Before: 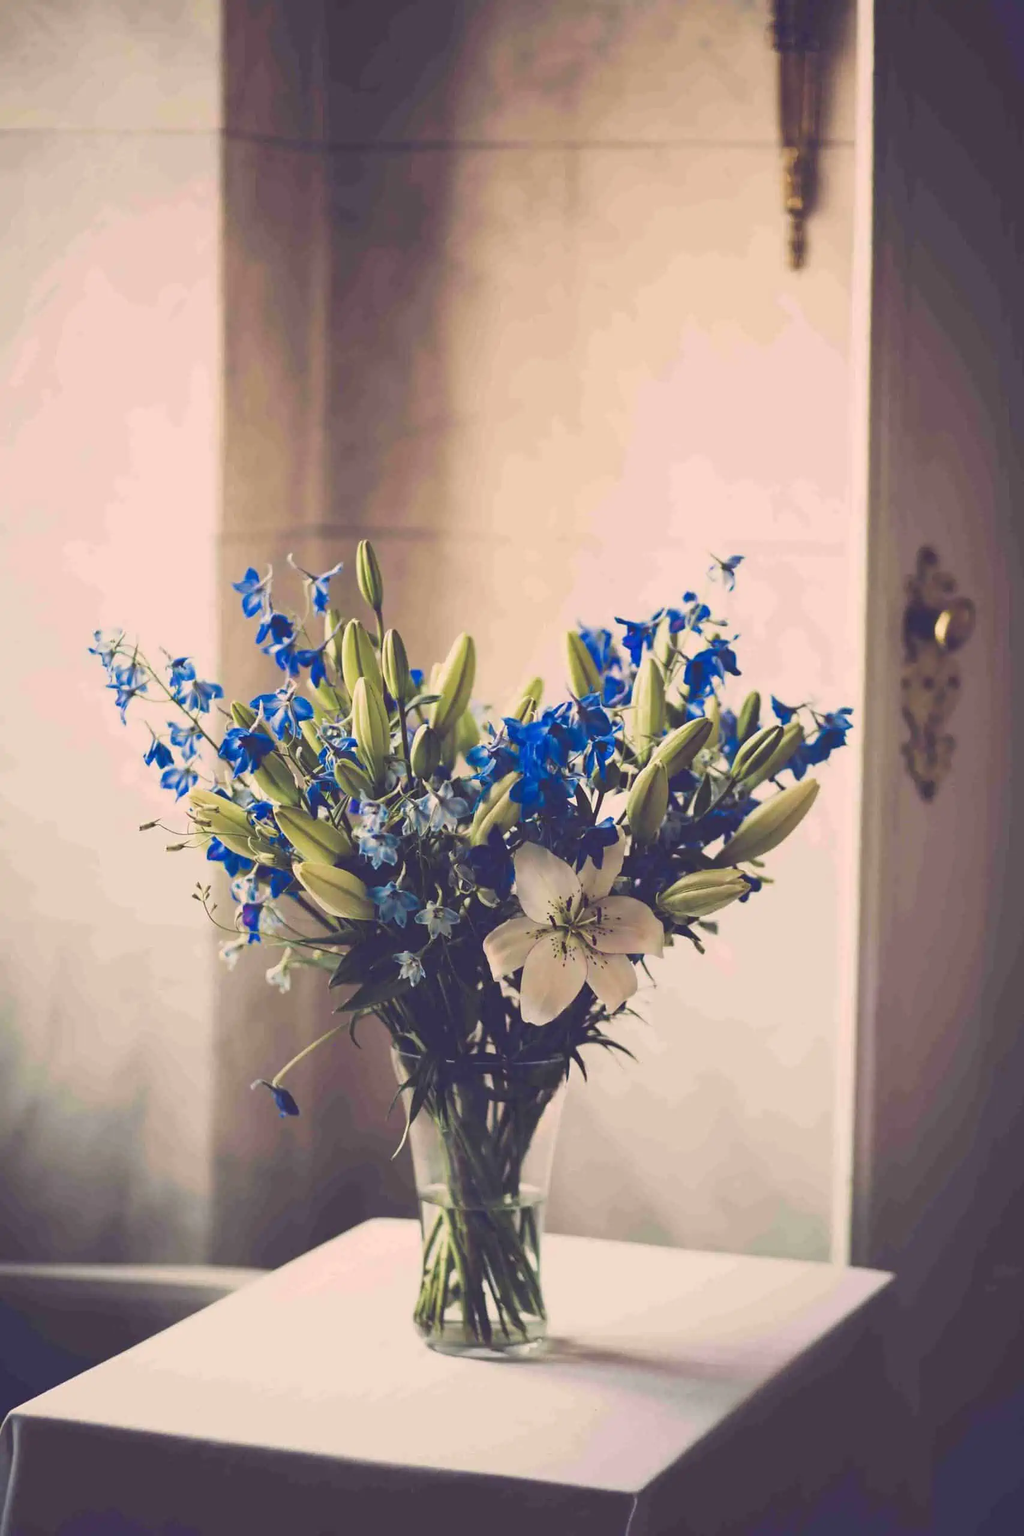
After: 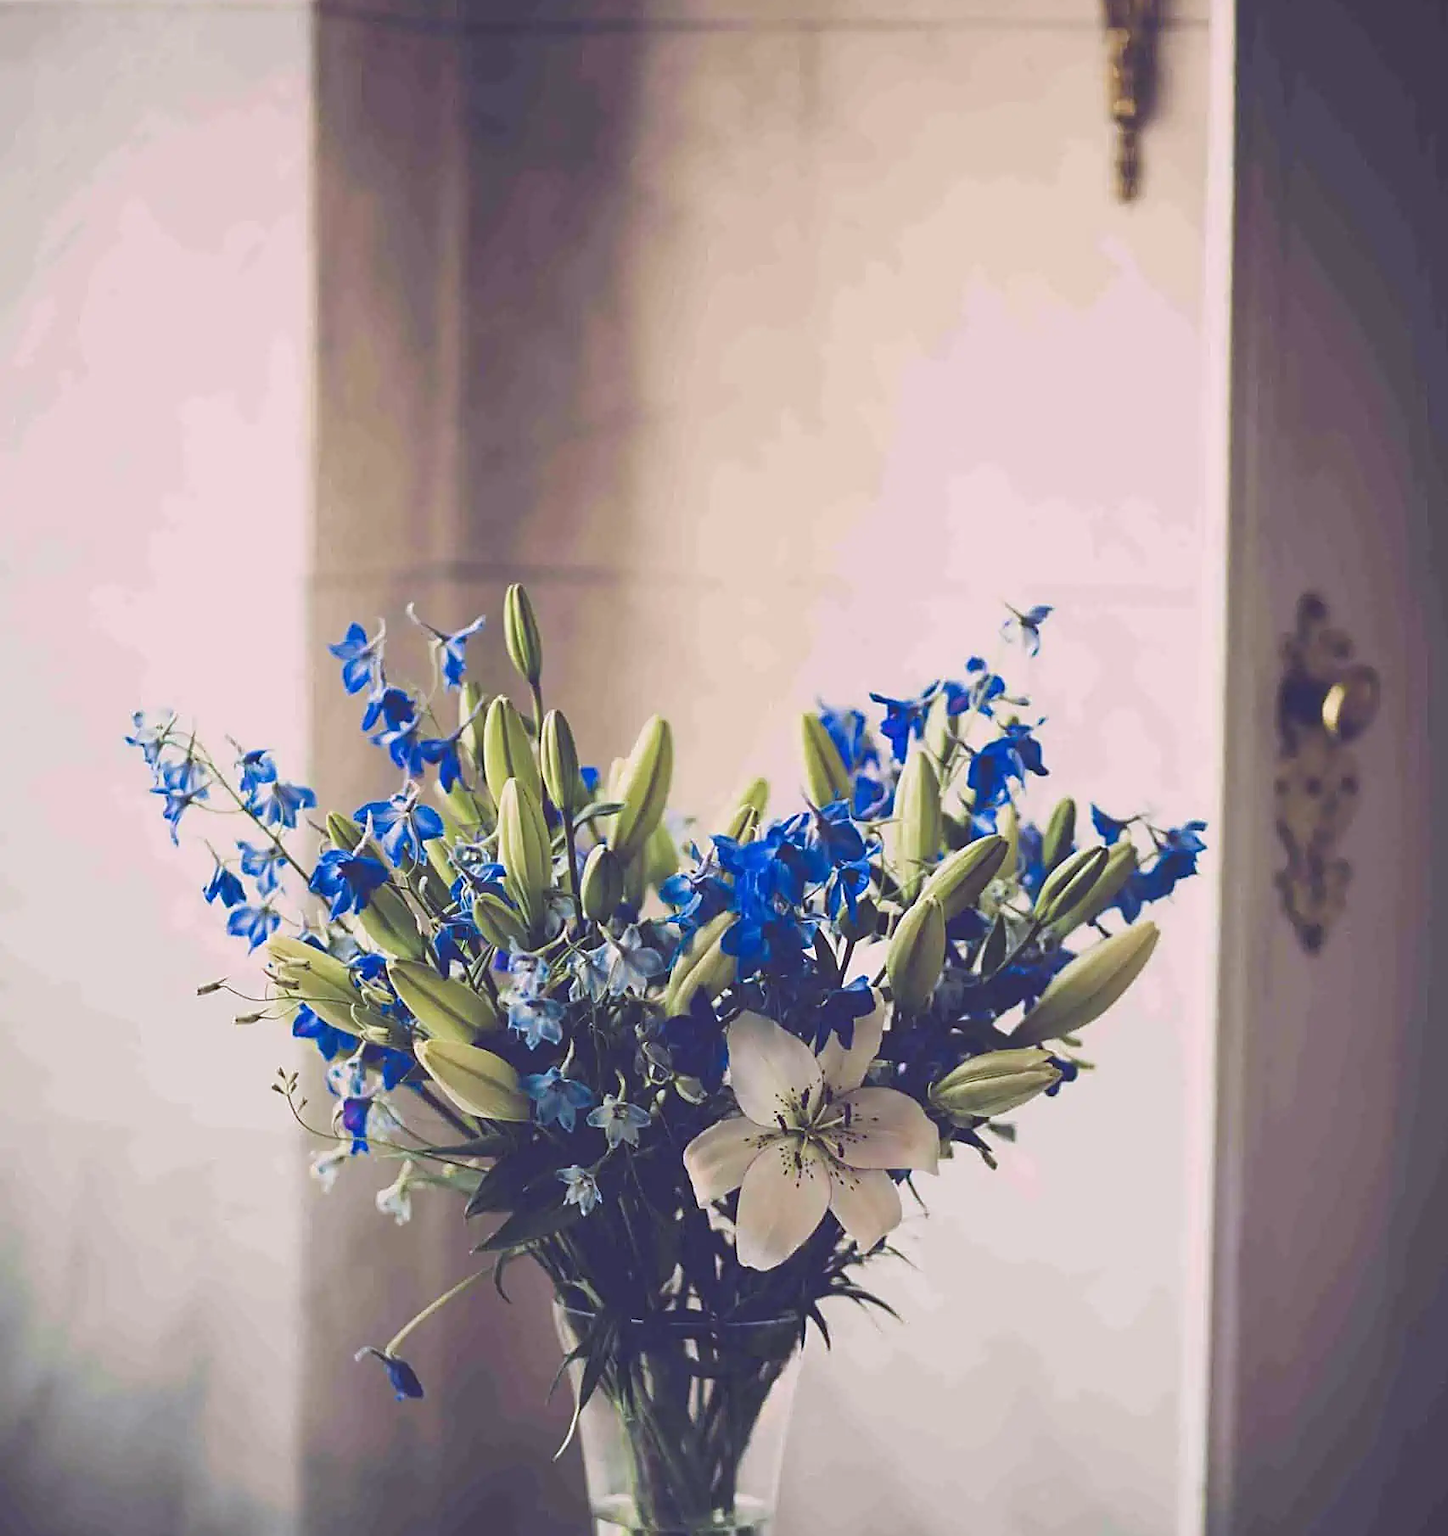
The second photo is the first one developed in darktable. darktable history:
sharpen: on, module defaults
crop and rotate: top 8.293%, bottom 20.996%
white balance: red 0.954, blue 1.079
